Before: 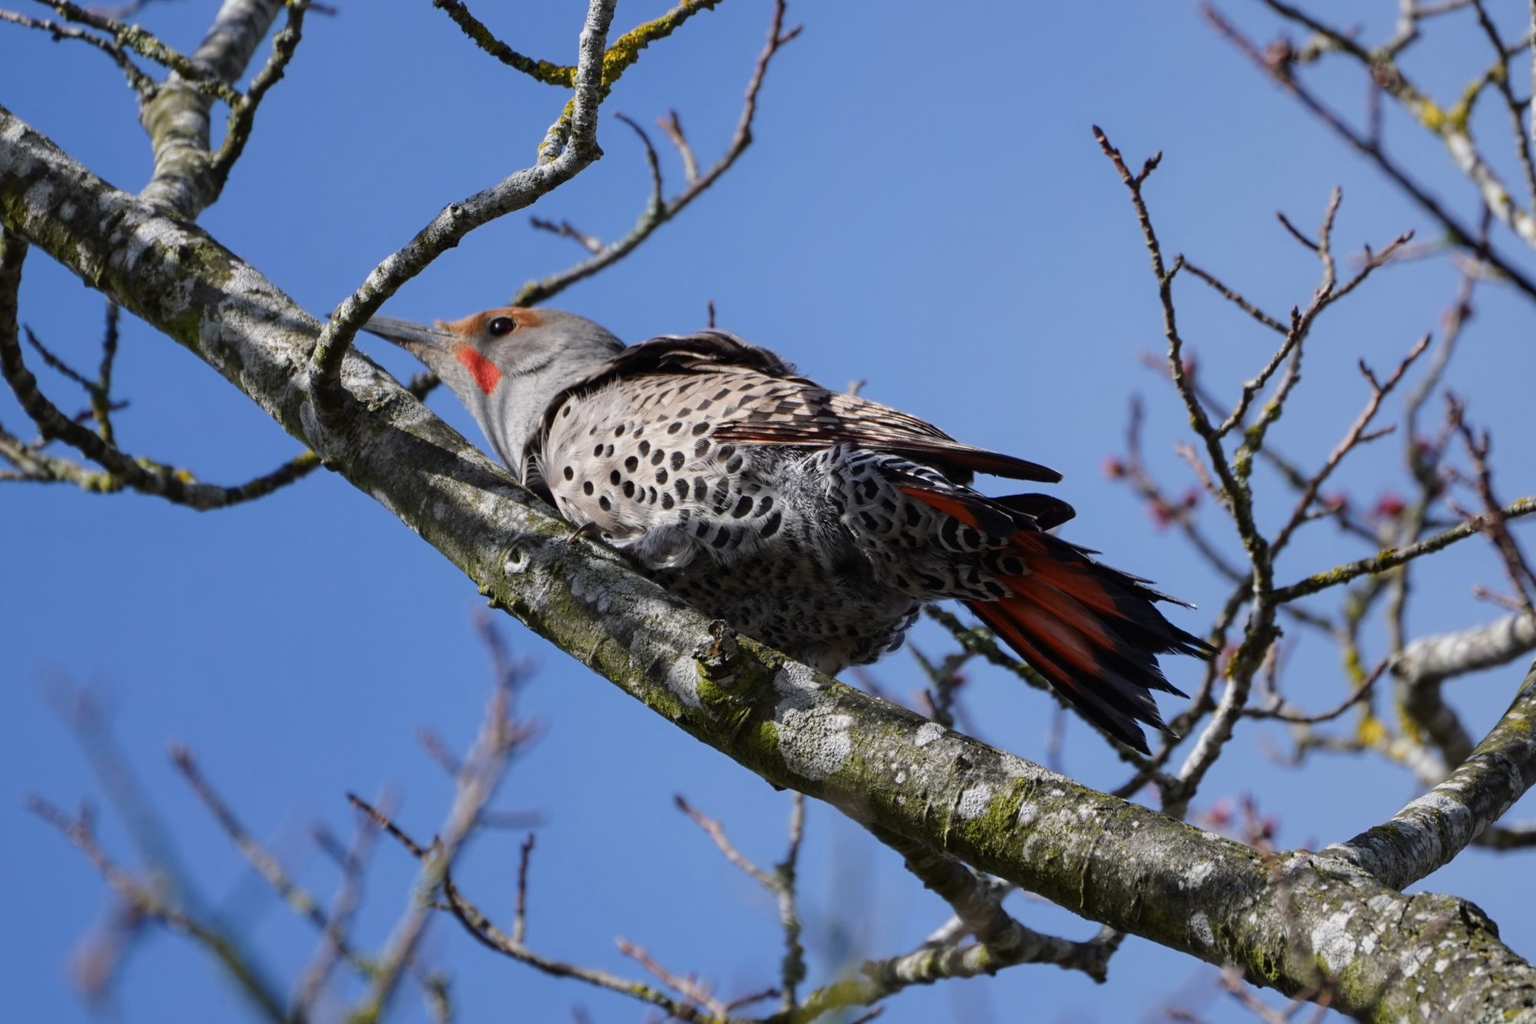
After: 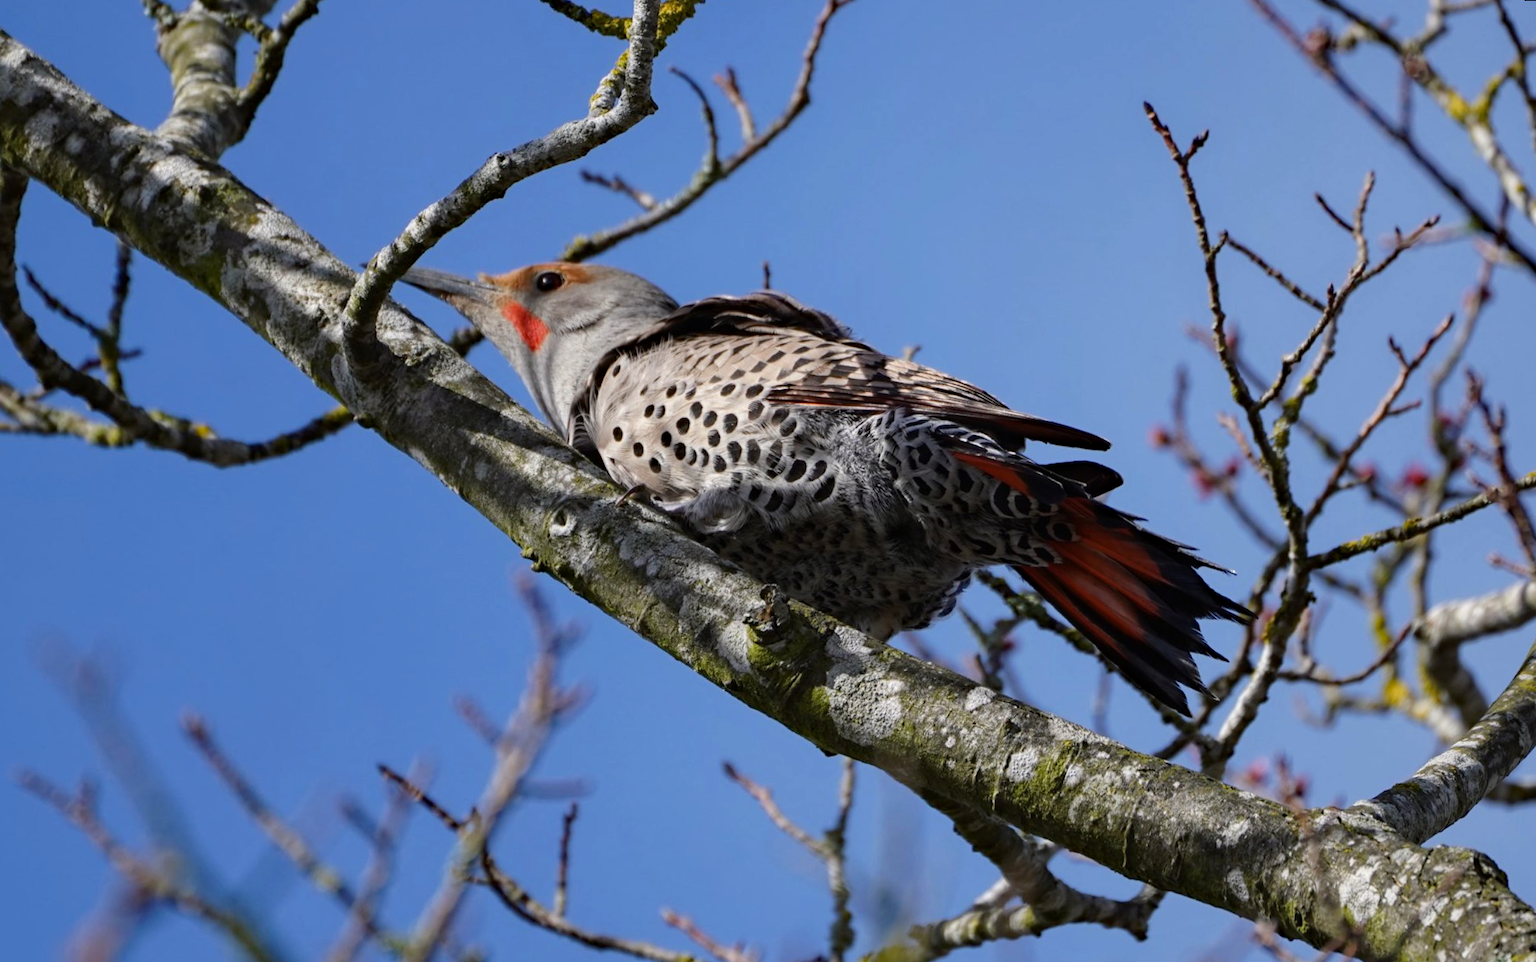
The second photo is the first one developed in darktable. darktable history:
haze removal: compatibility mode true, adaptive false
rotate and perspective: rotation 0.679°, lens shift (horizontal) 0.136, crop left 0.009, crop right 0.991, crop top 0.078, crop bottom 0.95
